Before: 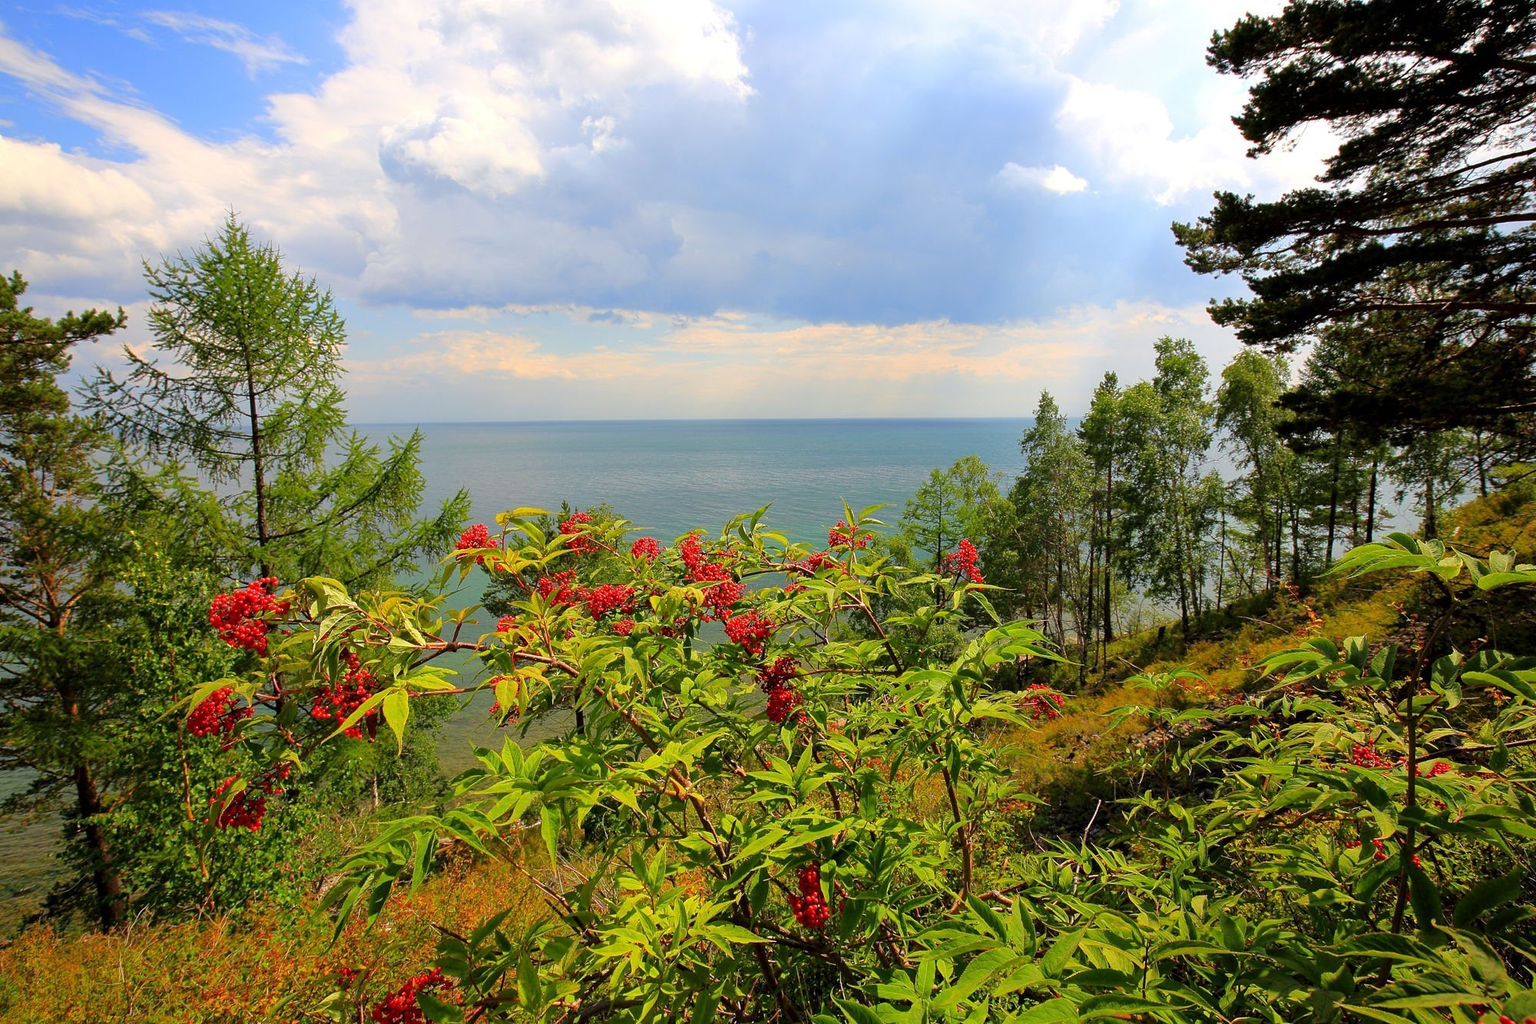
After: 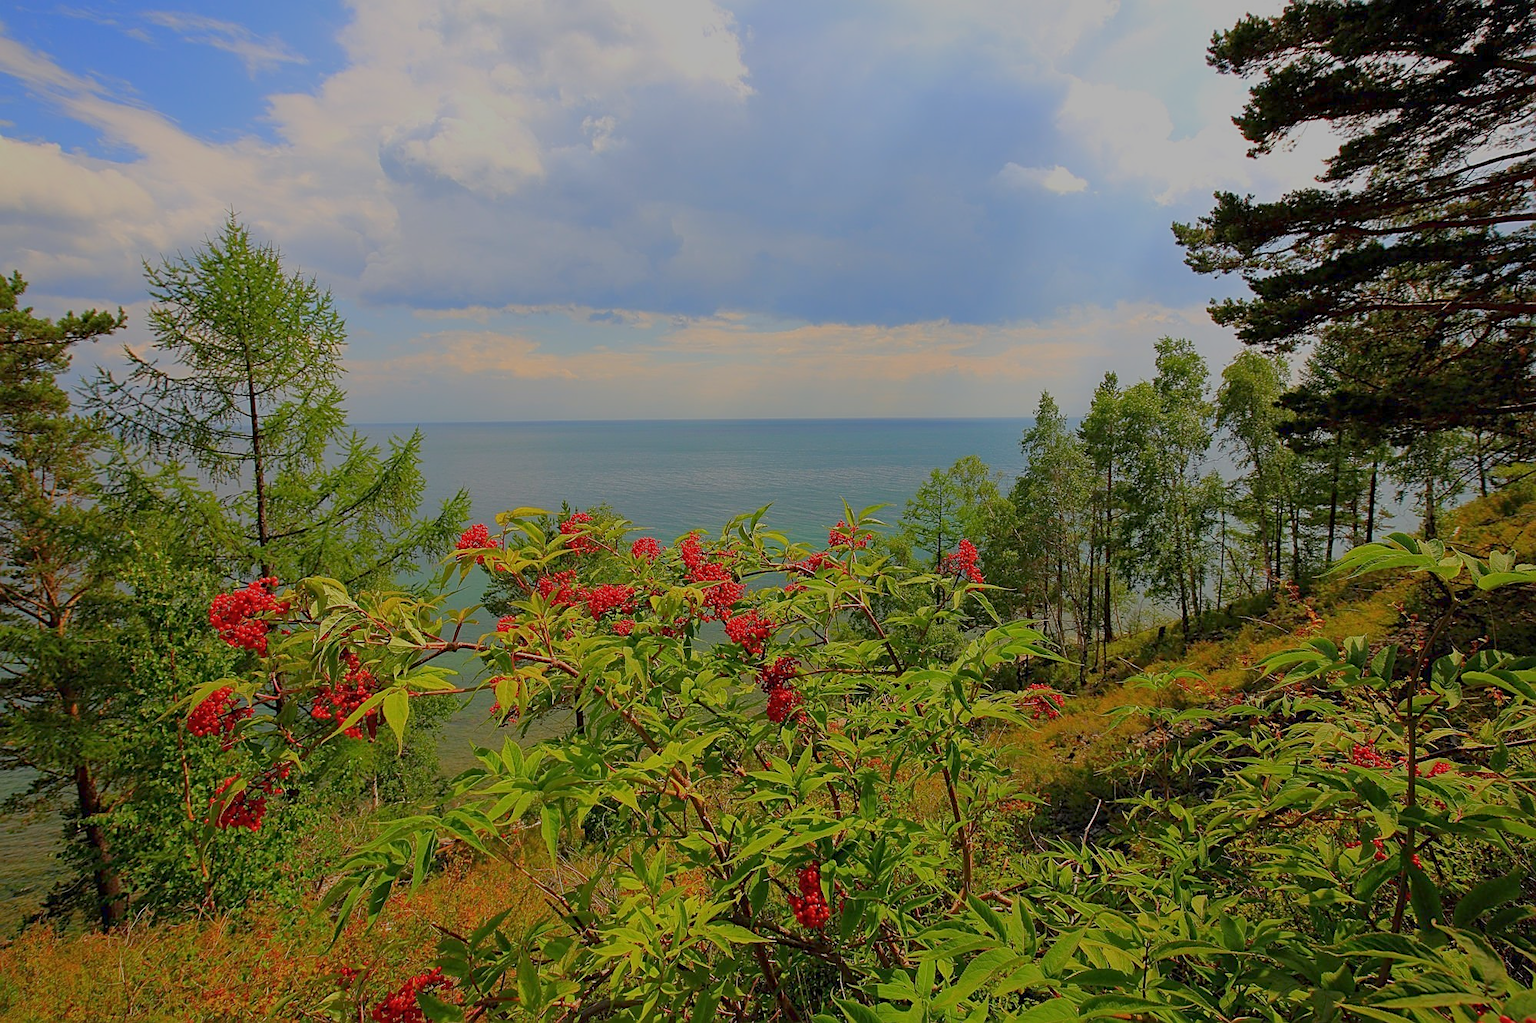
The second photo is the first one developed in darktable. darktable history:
color balance rgb: contrast -30%
exposure: exposure -0.582 EV, compensate highlight preservation false
sharpen: on, module defaults
